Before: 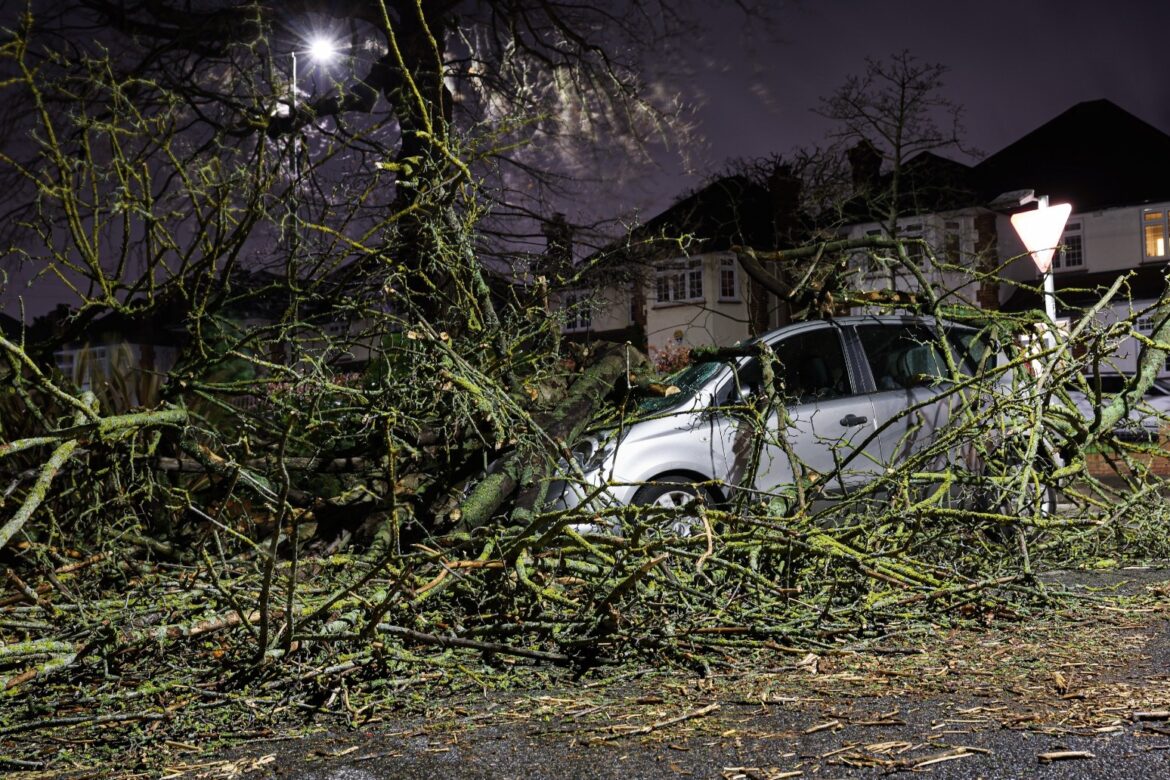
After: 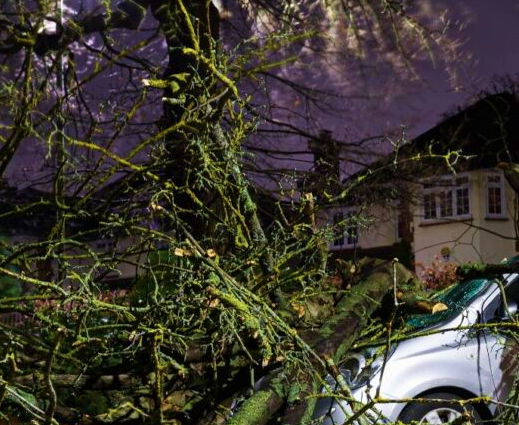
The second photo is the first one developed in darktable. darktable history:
velvia: strength 74.54%
crop: left 19.964%, top 10.755%, right 35.641%, bottom 34.73%
